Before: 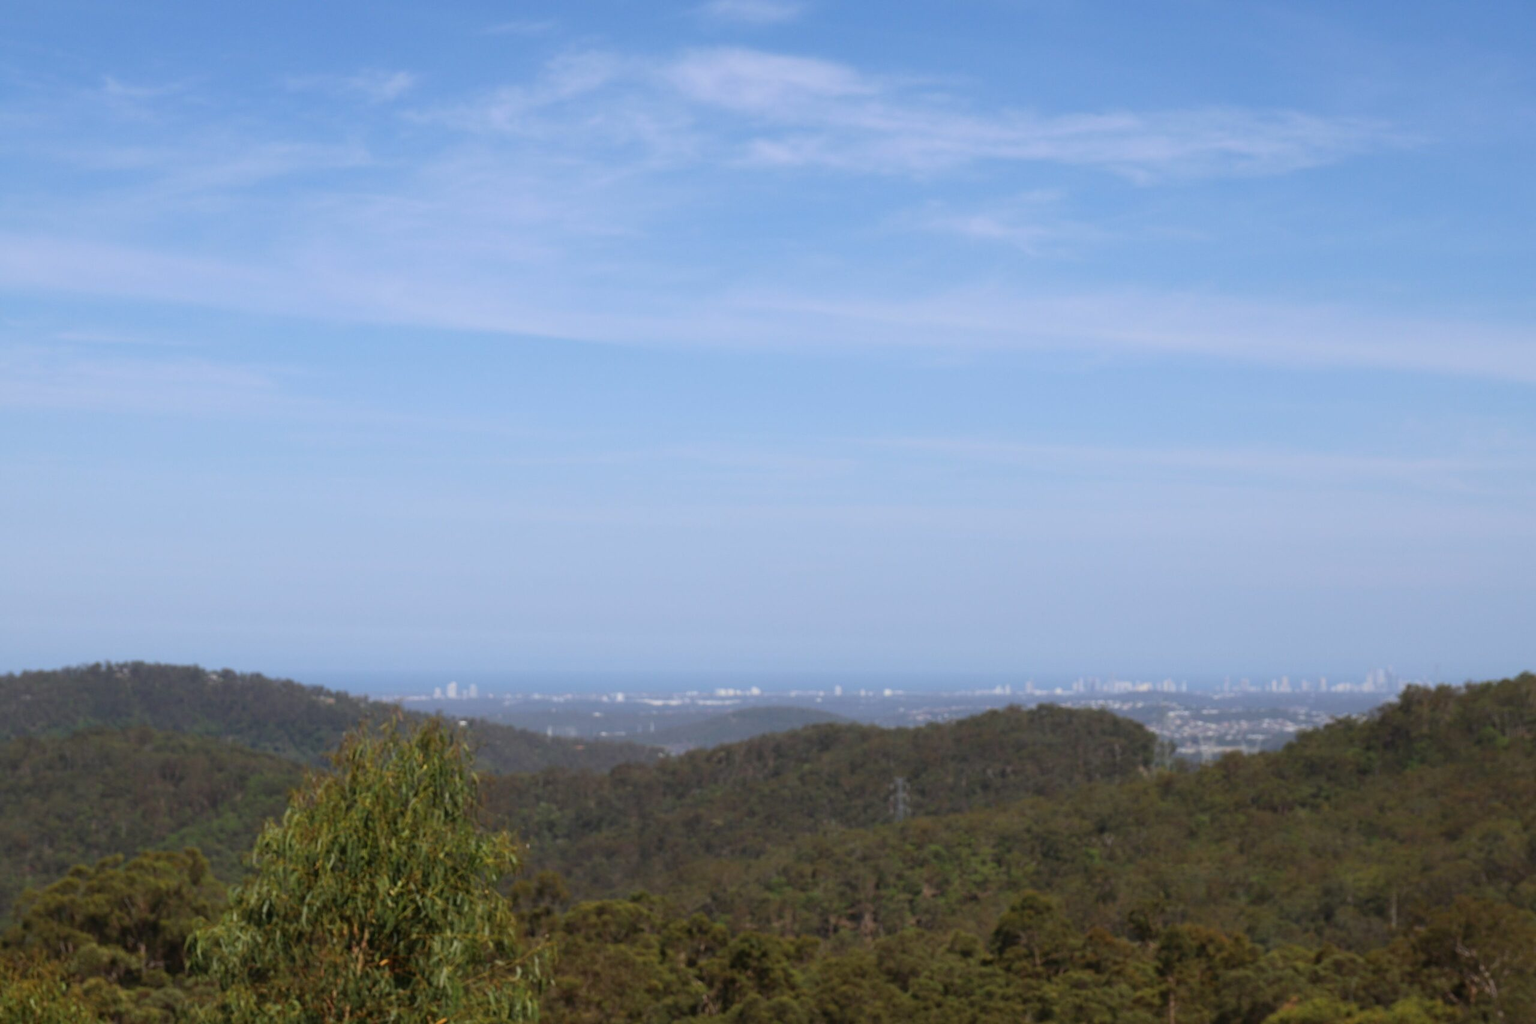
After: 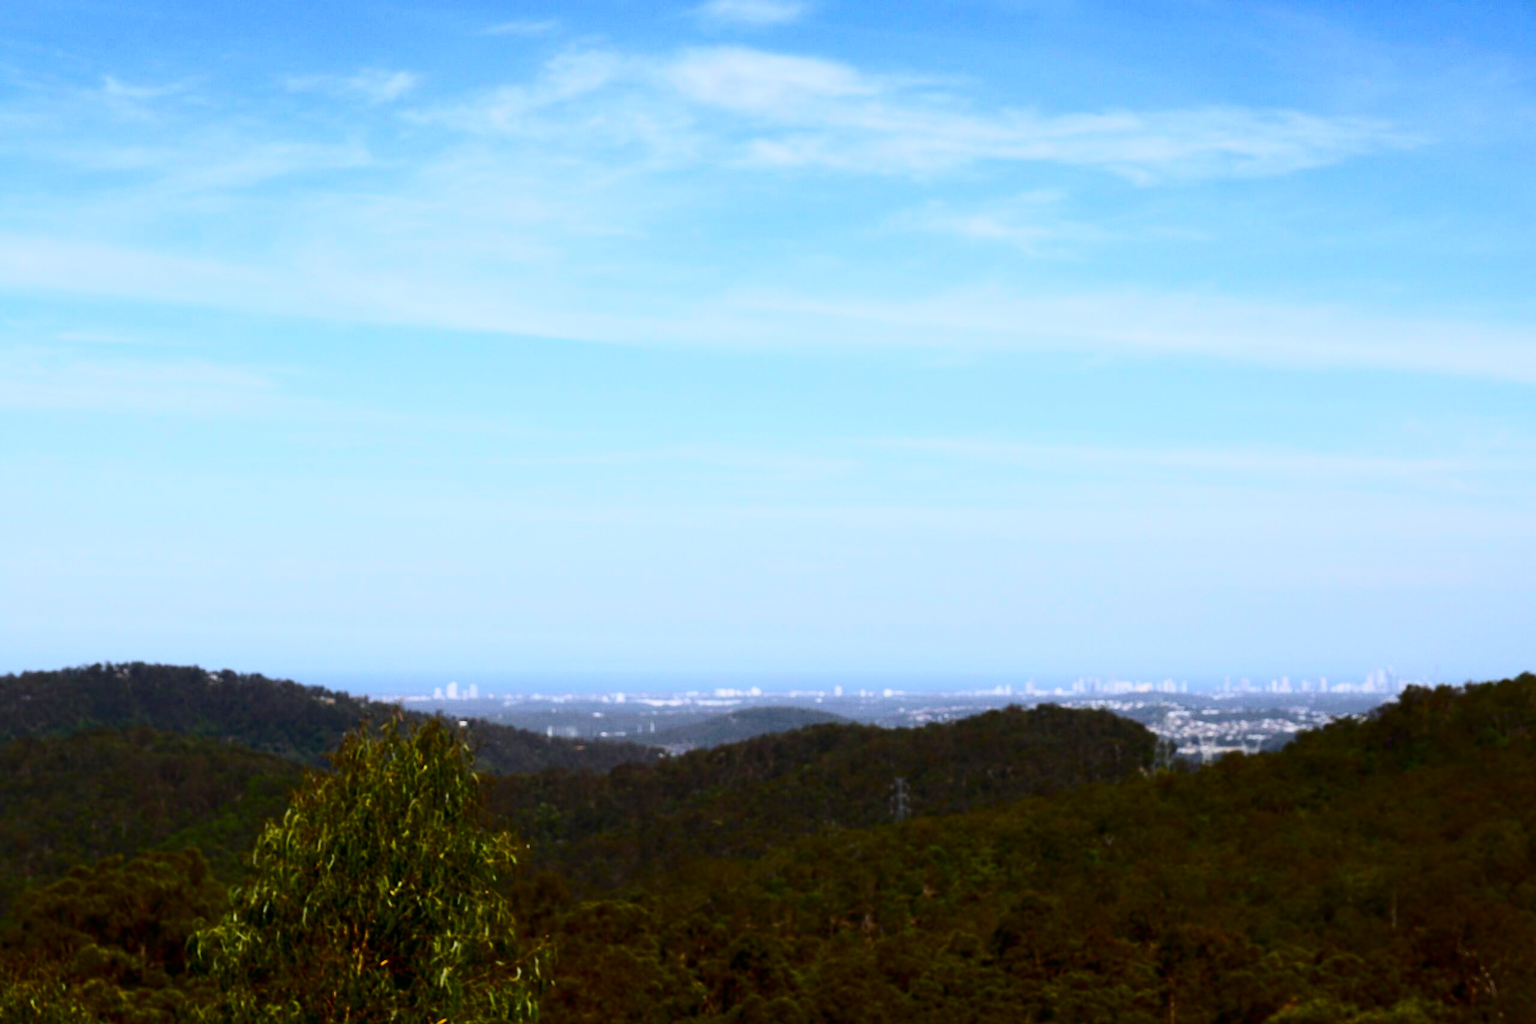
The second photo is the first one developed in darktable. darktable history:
contrast brightness saturation: contrast 0.514, saturation -0.091
color balance rgb: global offset › luminance -0.514%, linear chroma grading › global chroma 24.432%, perceptual saturation grading › global saturation 25.83%, global vibrance 20%
